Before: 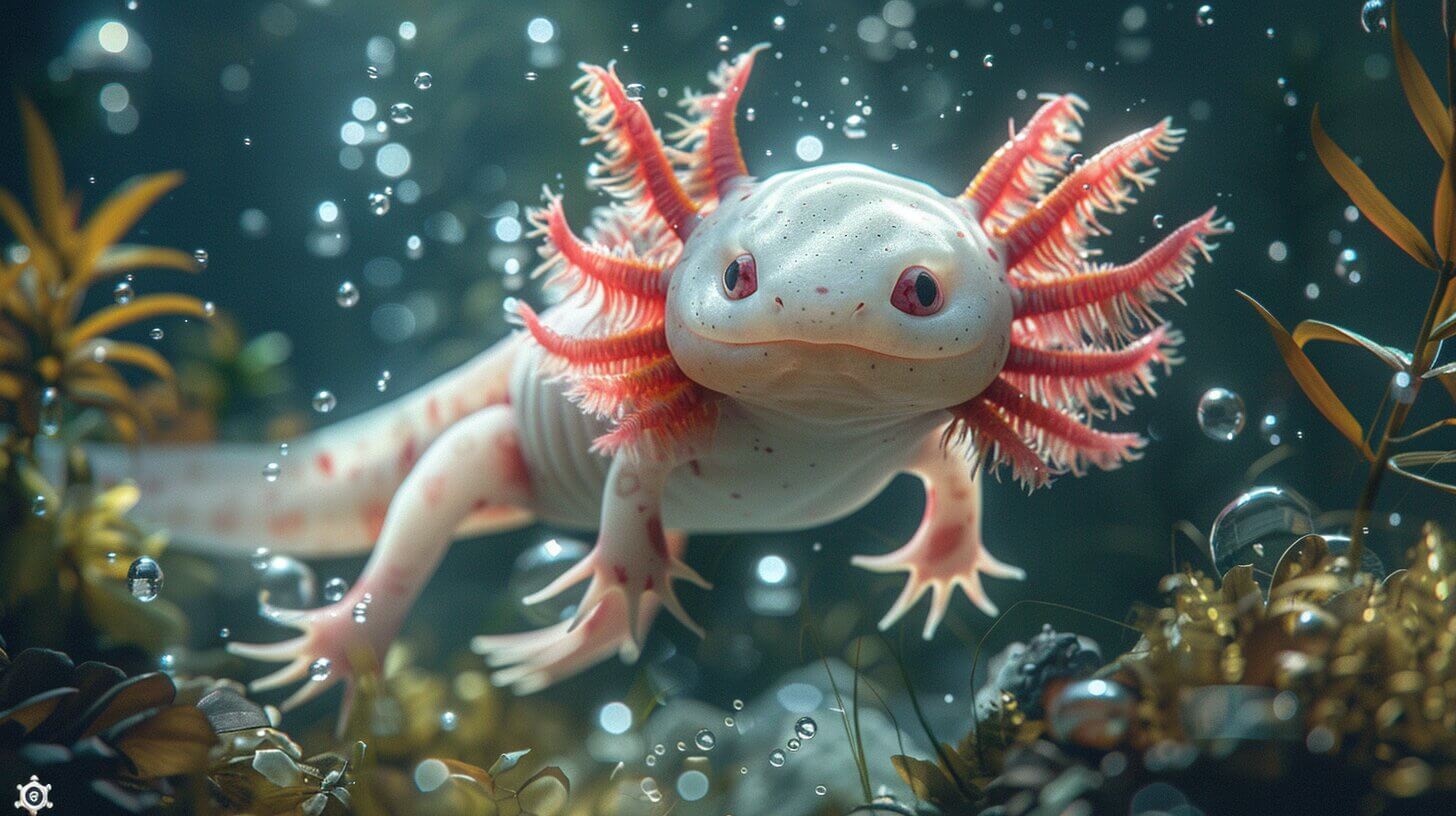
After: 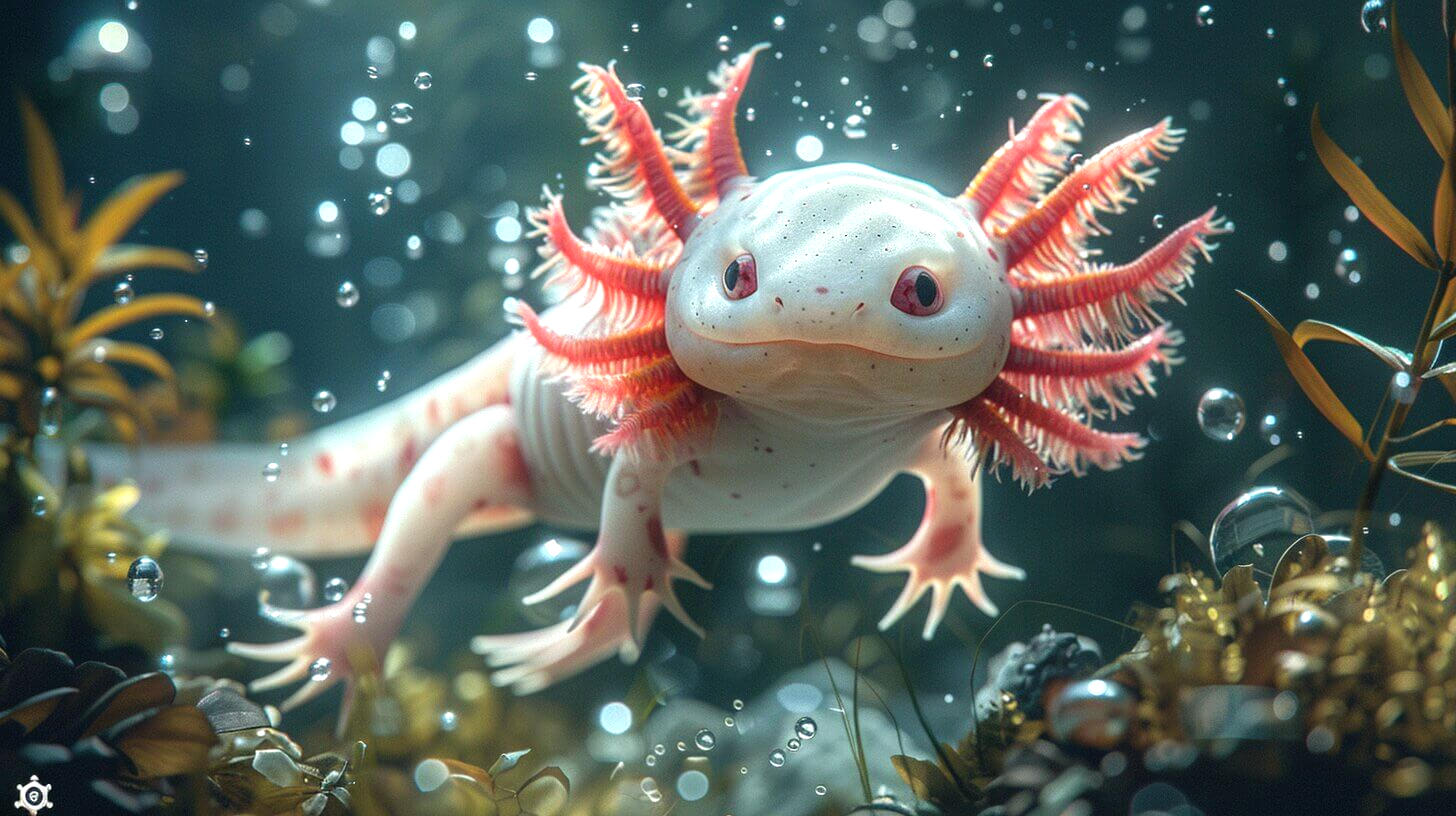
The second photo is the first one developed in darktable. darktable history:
tone equalizer: -8 EV -0.413 EV, -7 EV -0.405 EV, -6 EV -0.371 EV, -5 EV -0.238 EV, -3 EV 0.23 EV, -2 EV 0.309 EV, -1 EV 0.392 EV, +0 EV 0.391 EV
